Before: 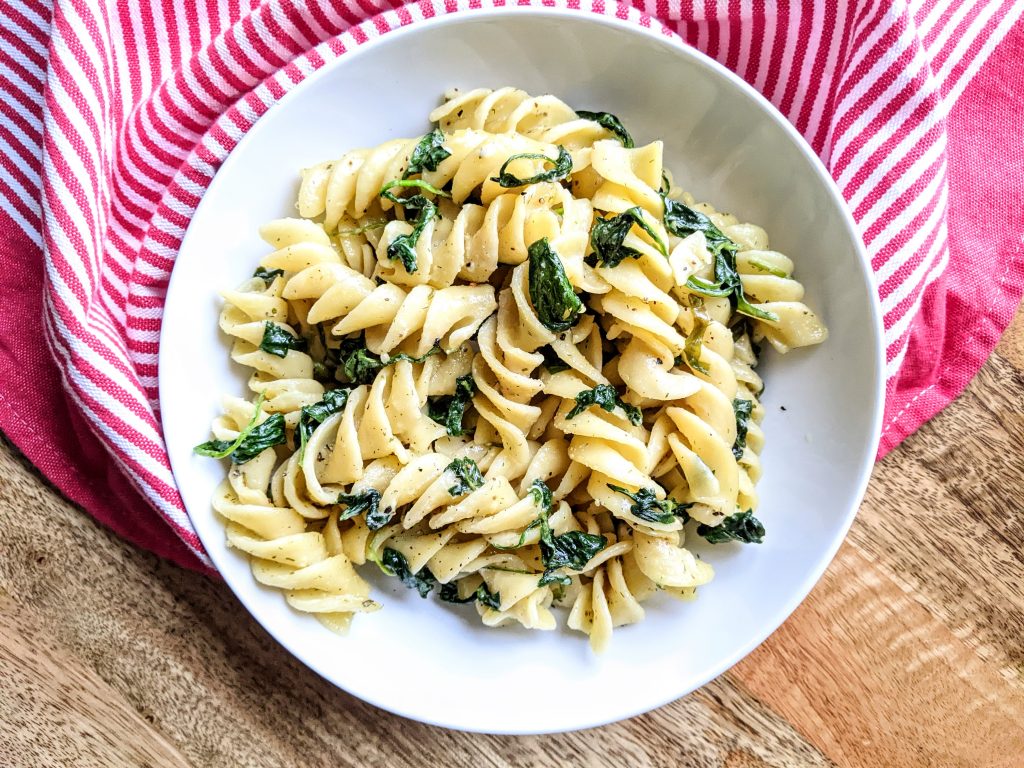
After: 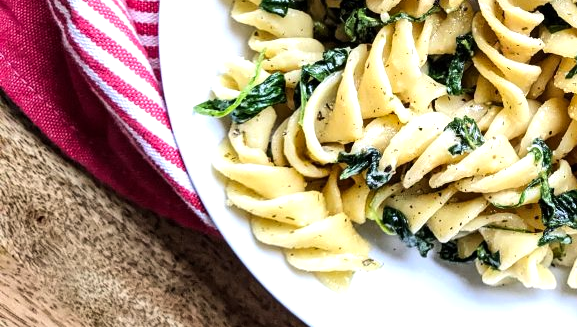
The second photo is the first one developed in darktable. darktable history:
vibrance: on, module defaults
crop: top 44.483%, right 43.593%, bottom 12.892%
tone equalizer: -8 EV -0.417 EV, -7 EV -0.389 EV, -6 EV -0.333 EV, -5 EV -0.222 EV, -3 EV 0.222 EV, -2 EV 0.333 EV, -1 EV 0.389 EV, +0 EV 0.417 EV, edges refinement/feathering 500, mask exposure compensation -1.57 EV, preserve details no
